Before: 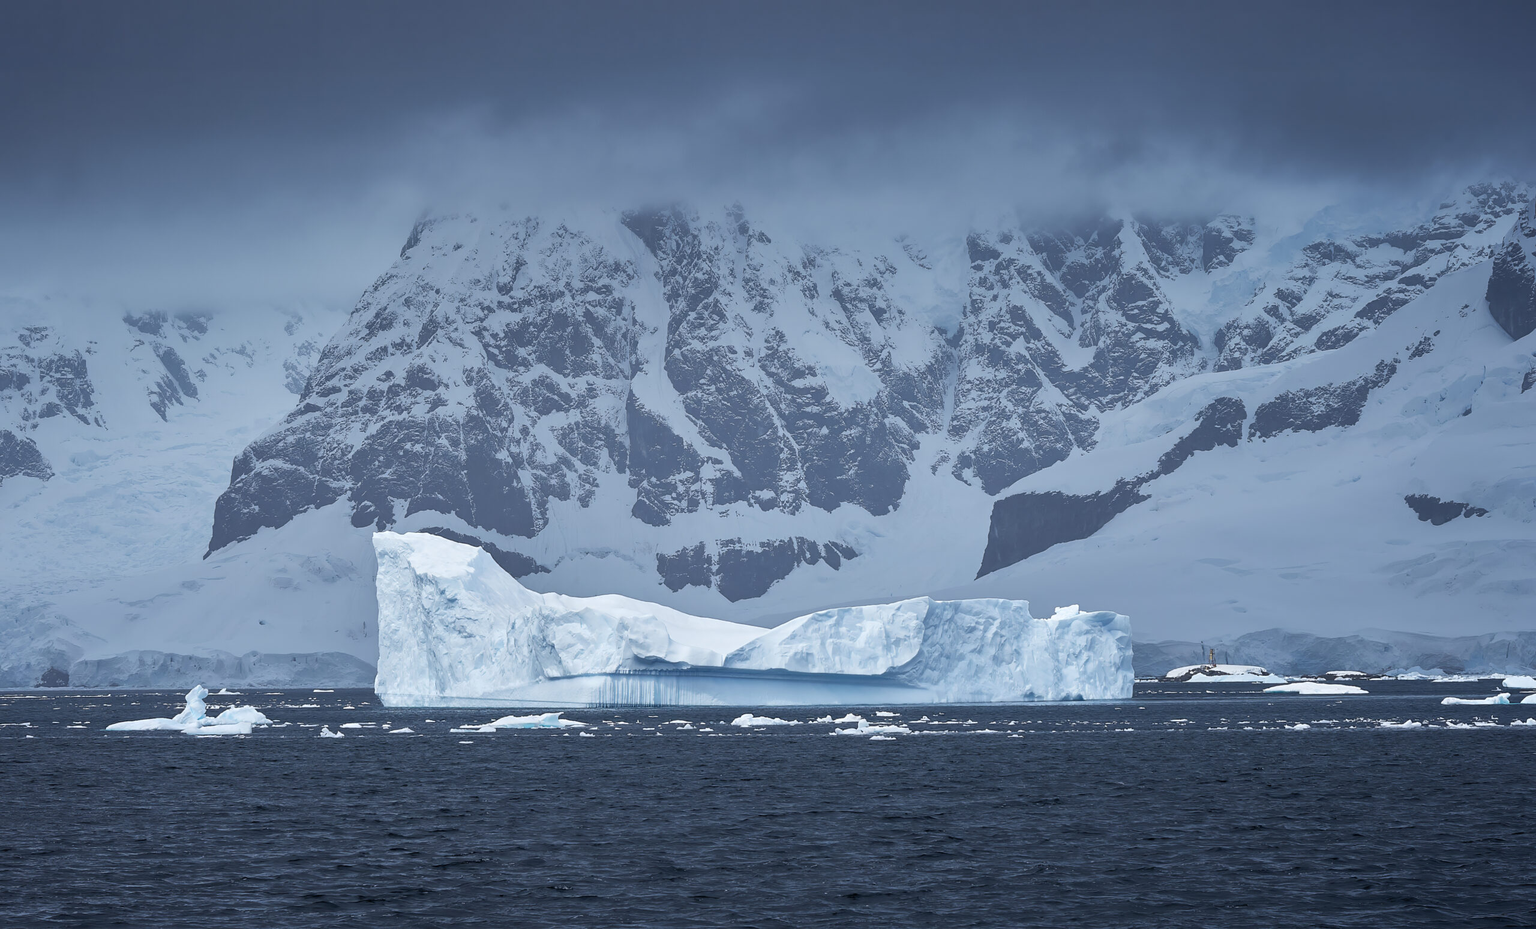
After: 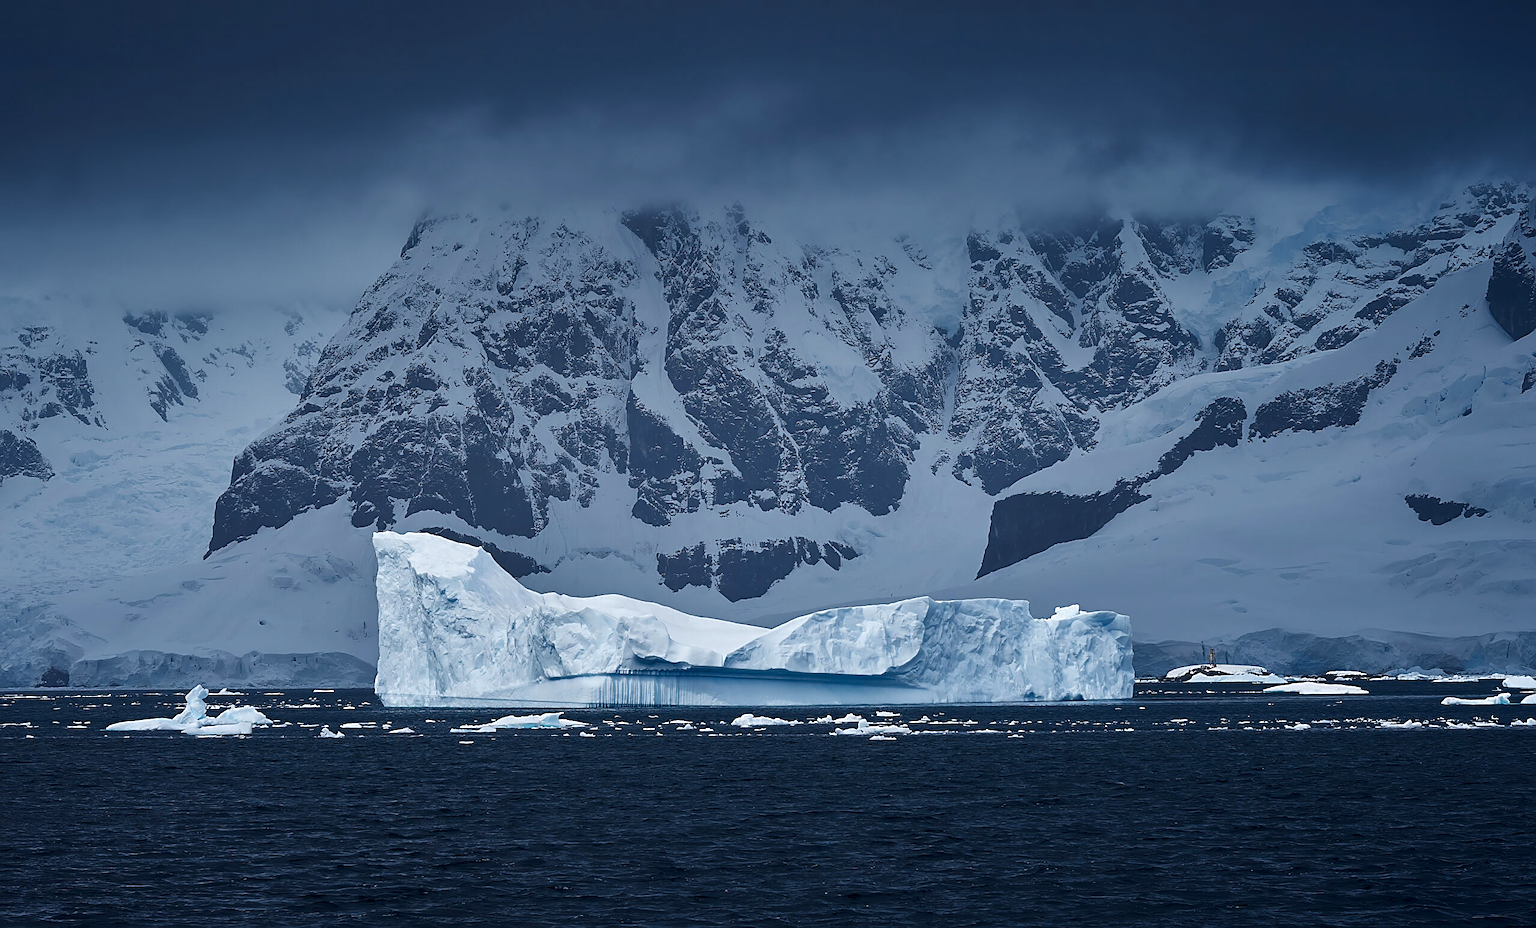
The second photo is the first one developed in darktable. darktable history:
sharpen: on, module defaults
contrast brightness saturation: contrast 0.1, brightness -0.26, saturation 0.14
exposure: black level correction 0, compensate exposure bias true, compensate highlight preservation false
